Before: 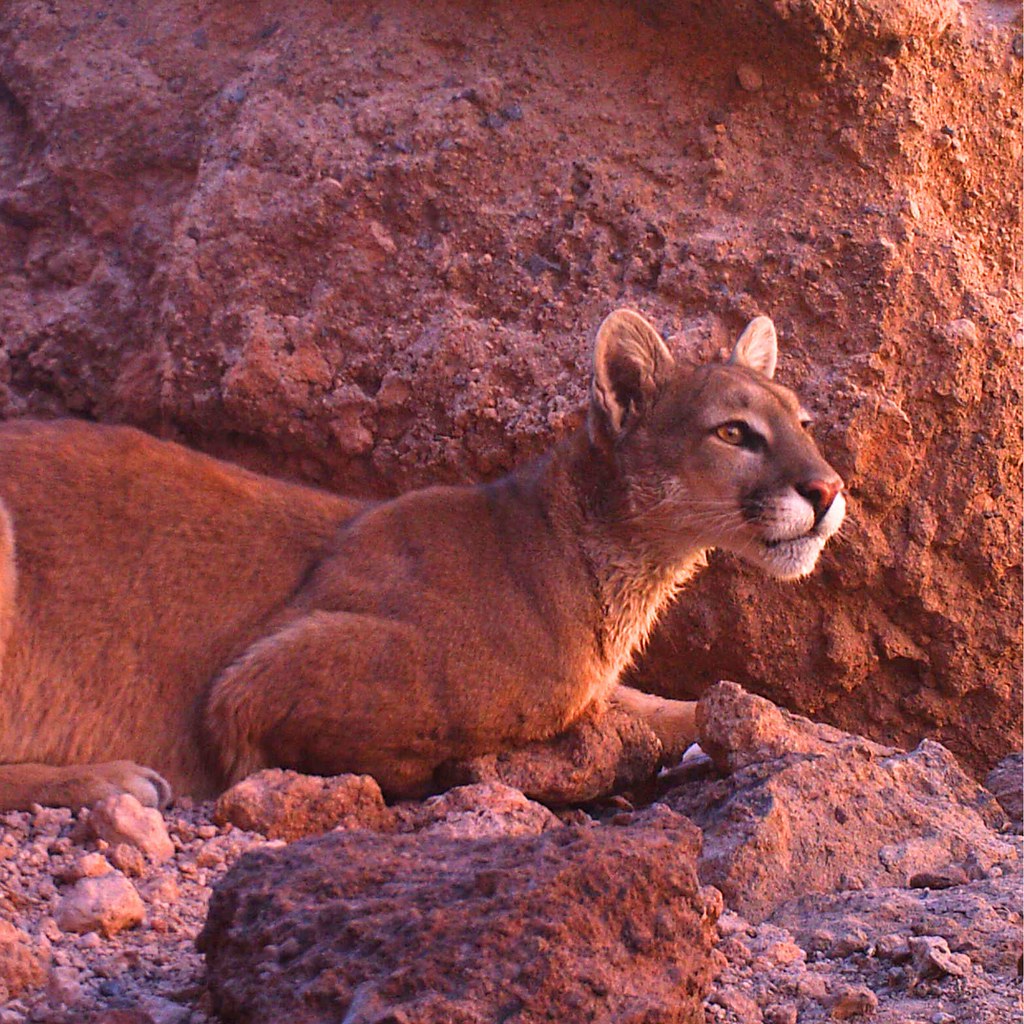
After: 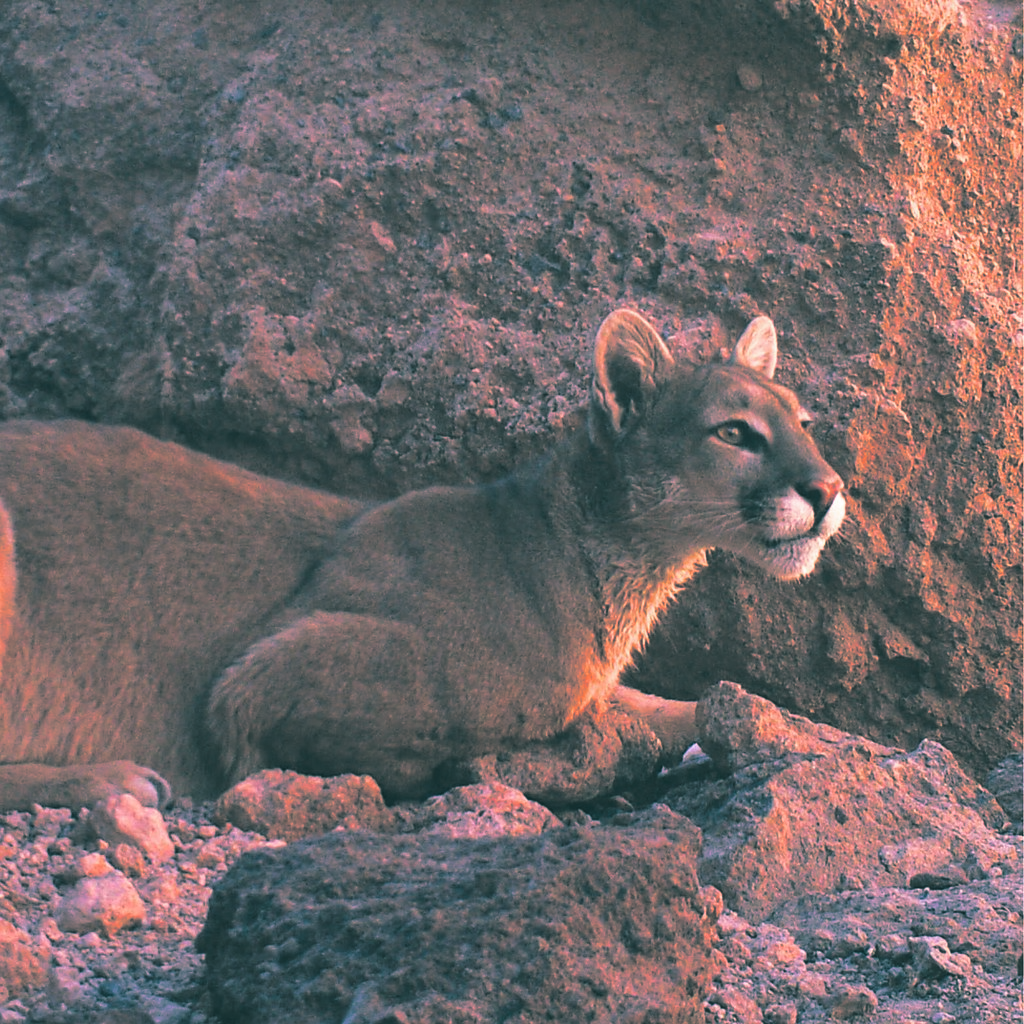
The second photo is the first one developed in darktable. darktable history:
split-toning: shadows › hue 186.43°, highlights › hue 49.29°, compress 30.29%
exposure: black level correction -0.015, compensate highlight preservation false
